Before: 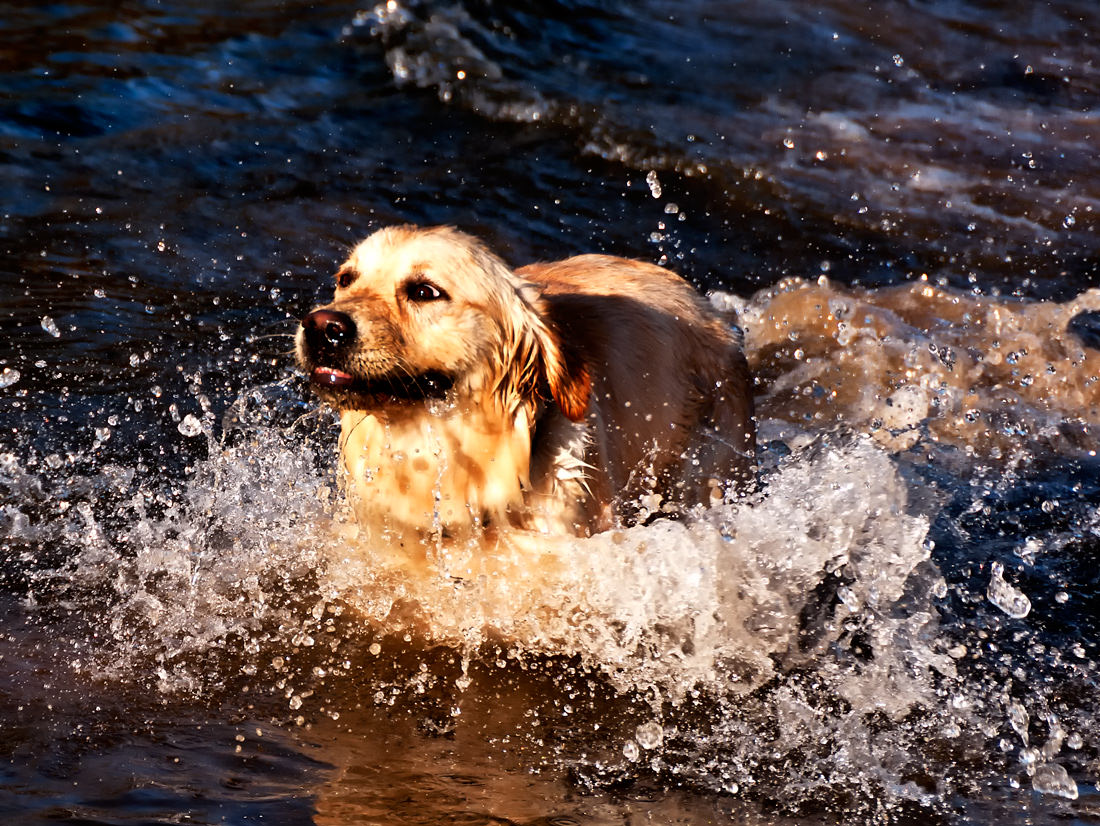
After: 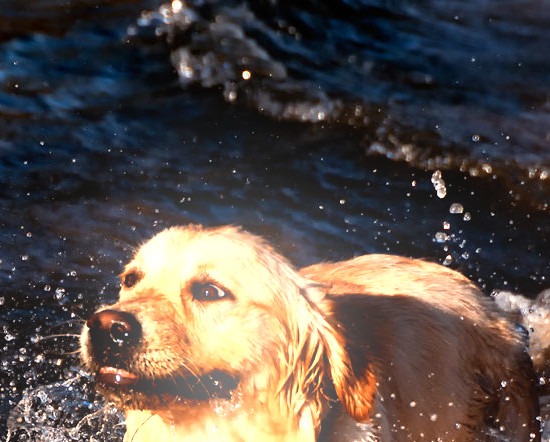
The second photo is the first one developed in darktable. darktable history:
crop: left 19.556%, right 30.401%, bottom 46.458%
color zones: curves: ch0 [(0.018, 0.548) (0.197, 0.654) (0.425, 0.447) (0.605, 0.658) (0.732, 0.579)]; ch1 [(0.105, 0.531) (0.224, 0.531) (0.386, 0.39) (0.618, 0.456) (0.732, 0.456) (0.956, 0.421)]; ch2 [(0.039, 0.583) (0.215, 0.465) (0.399, 0.544) (0.465, 0.548) (0.614, 0.447) (0.724, 0.43) (0.882, 0.623) (0.956, 0.632)]
bloom: size 16%, threshold 98%, strength 20%
